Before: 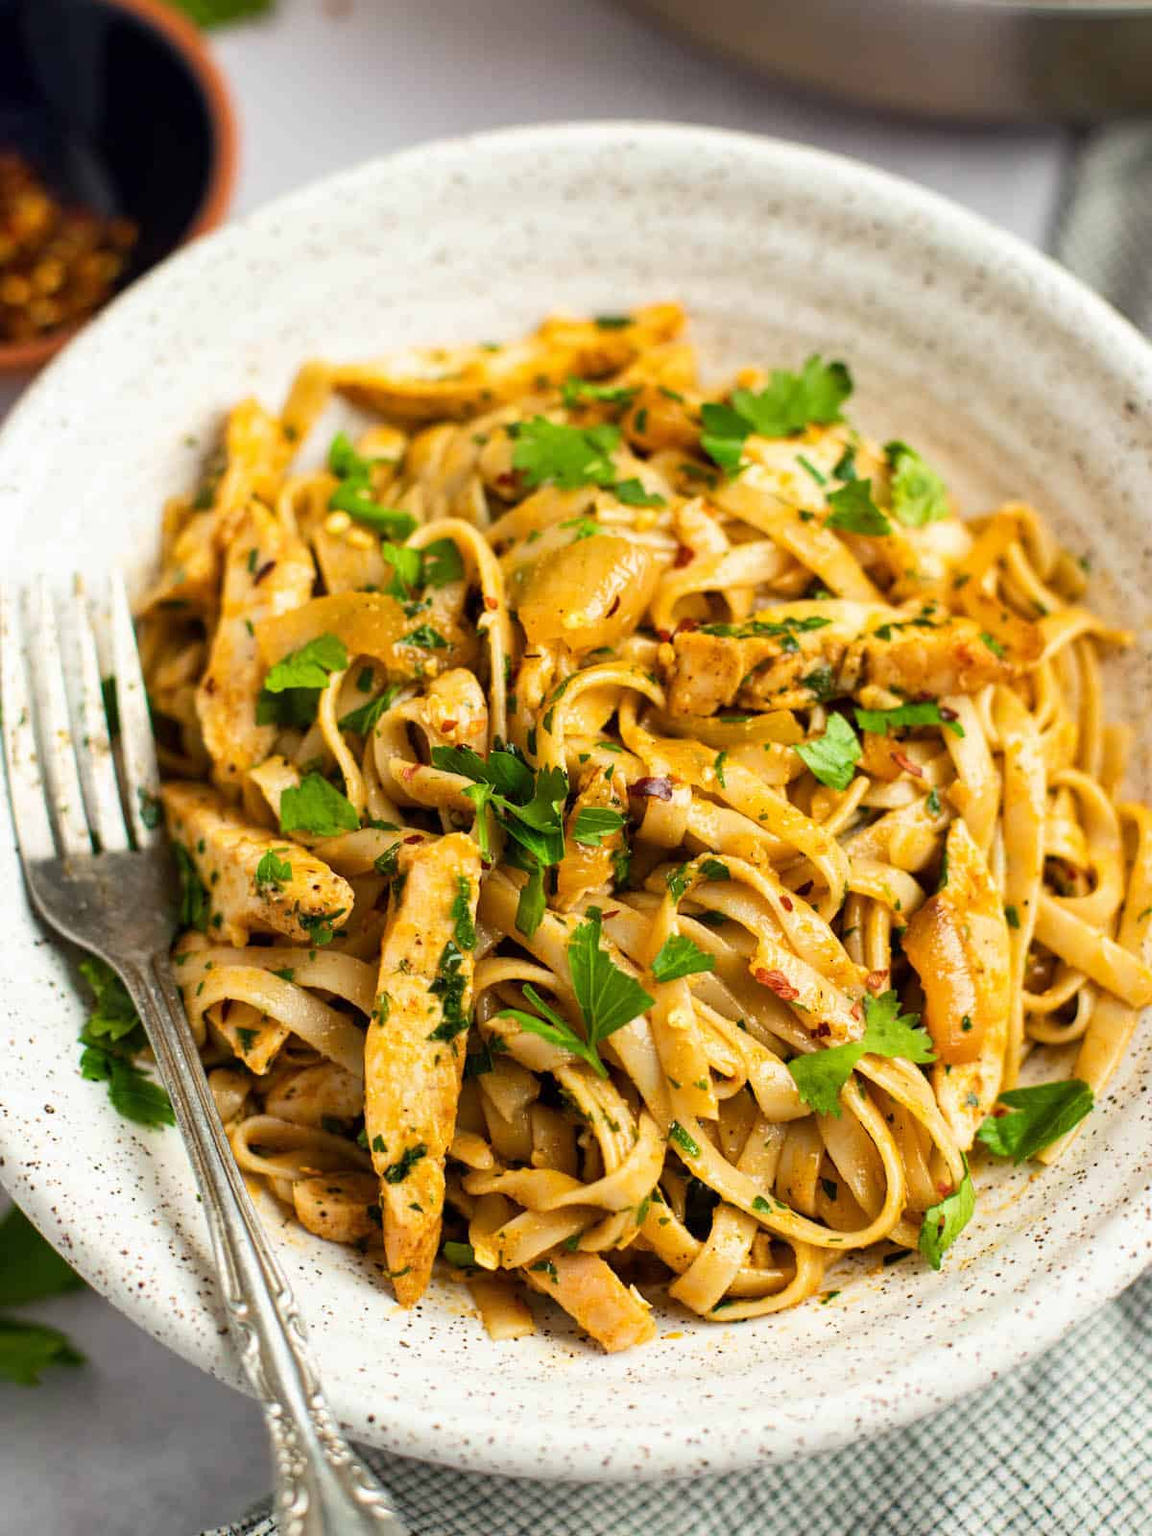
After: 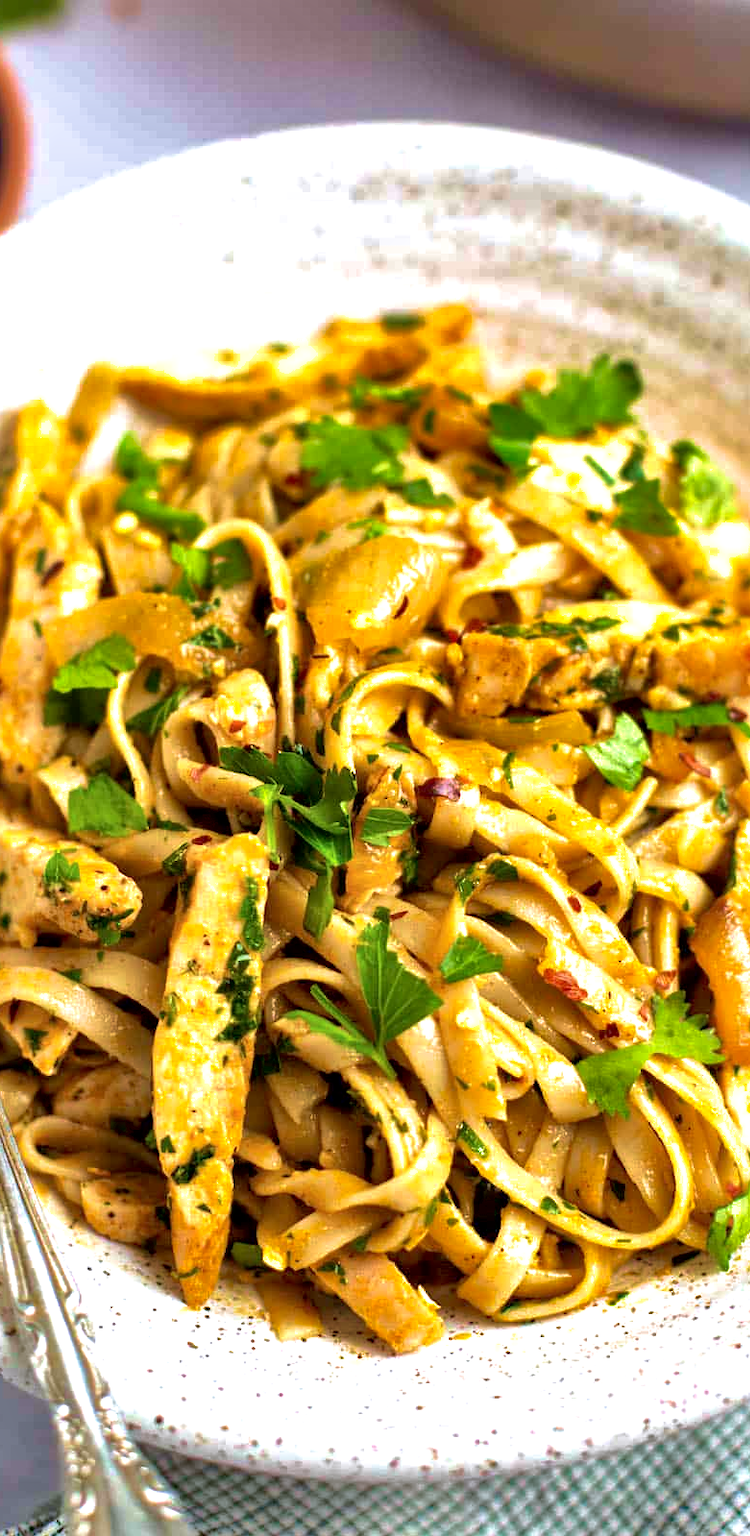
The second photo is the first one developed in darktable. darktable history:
local contrast: mode bilateral grid, contrast 24, coarseness 60, detail 152%, midtone range 0.2
tone equalizer: -8 EV -0.384 EV, -7 EV -0.386 EV, -6 EV -0.369 EV, -5 EV -0.225 EV, -3 EV 0.228 EV, -2 EV 0.333 EV, -1 EV 0.403 EV, +0 EV 0.396 EV
velvia: strength 67.67%, mid-tones bias 0.964
exposure: black level correction 0.002, compensate exposure bias true, compensate highlight preservation false
crop and rotate: left 18.435%, right 16.479%
shadows and highlights: on, module defaults
color calibration: illuminant as shot in camera, x 0.358, y 0.373, temperature 4628.91 K
